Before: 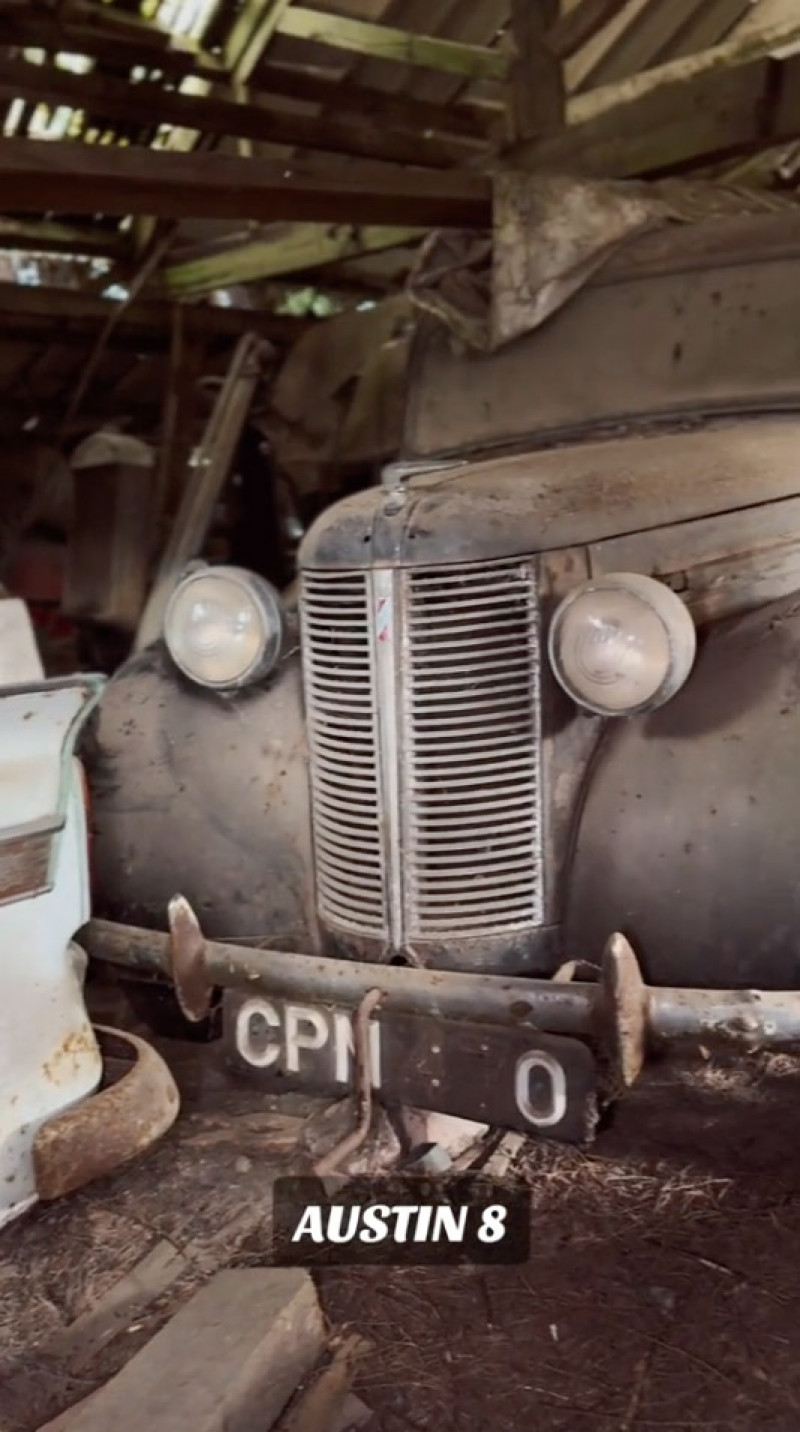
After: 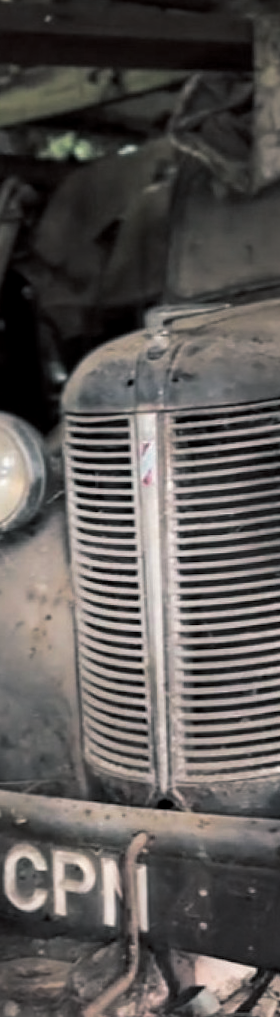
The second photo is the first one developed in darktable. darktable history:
color balance: contrast 10%
split-toning: shadows › hue 201.6°, shadows › saturation 0.16, highlights › hue 50.4°, highlights › saturation 0.2, balance -49.9
crop and rotate: left 29.476%, top 10.214%, right 35.32%, bottom 17.333%
local contrast: highlights 100%, shadows 100%, detail 120%, midtone range 0.2
rotate and perspective: rotation -0.45°, automatic cropping original format, crop left 0.008, crop right 0.992, crop top 0.012, crop bottom 0.988
